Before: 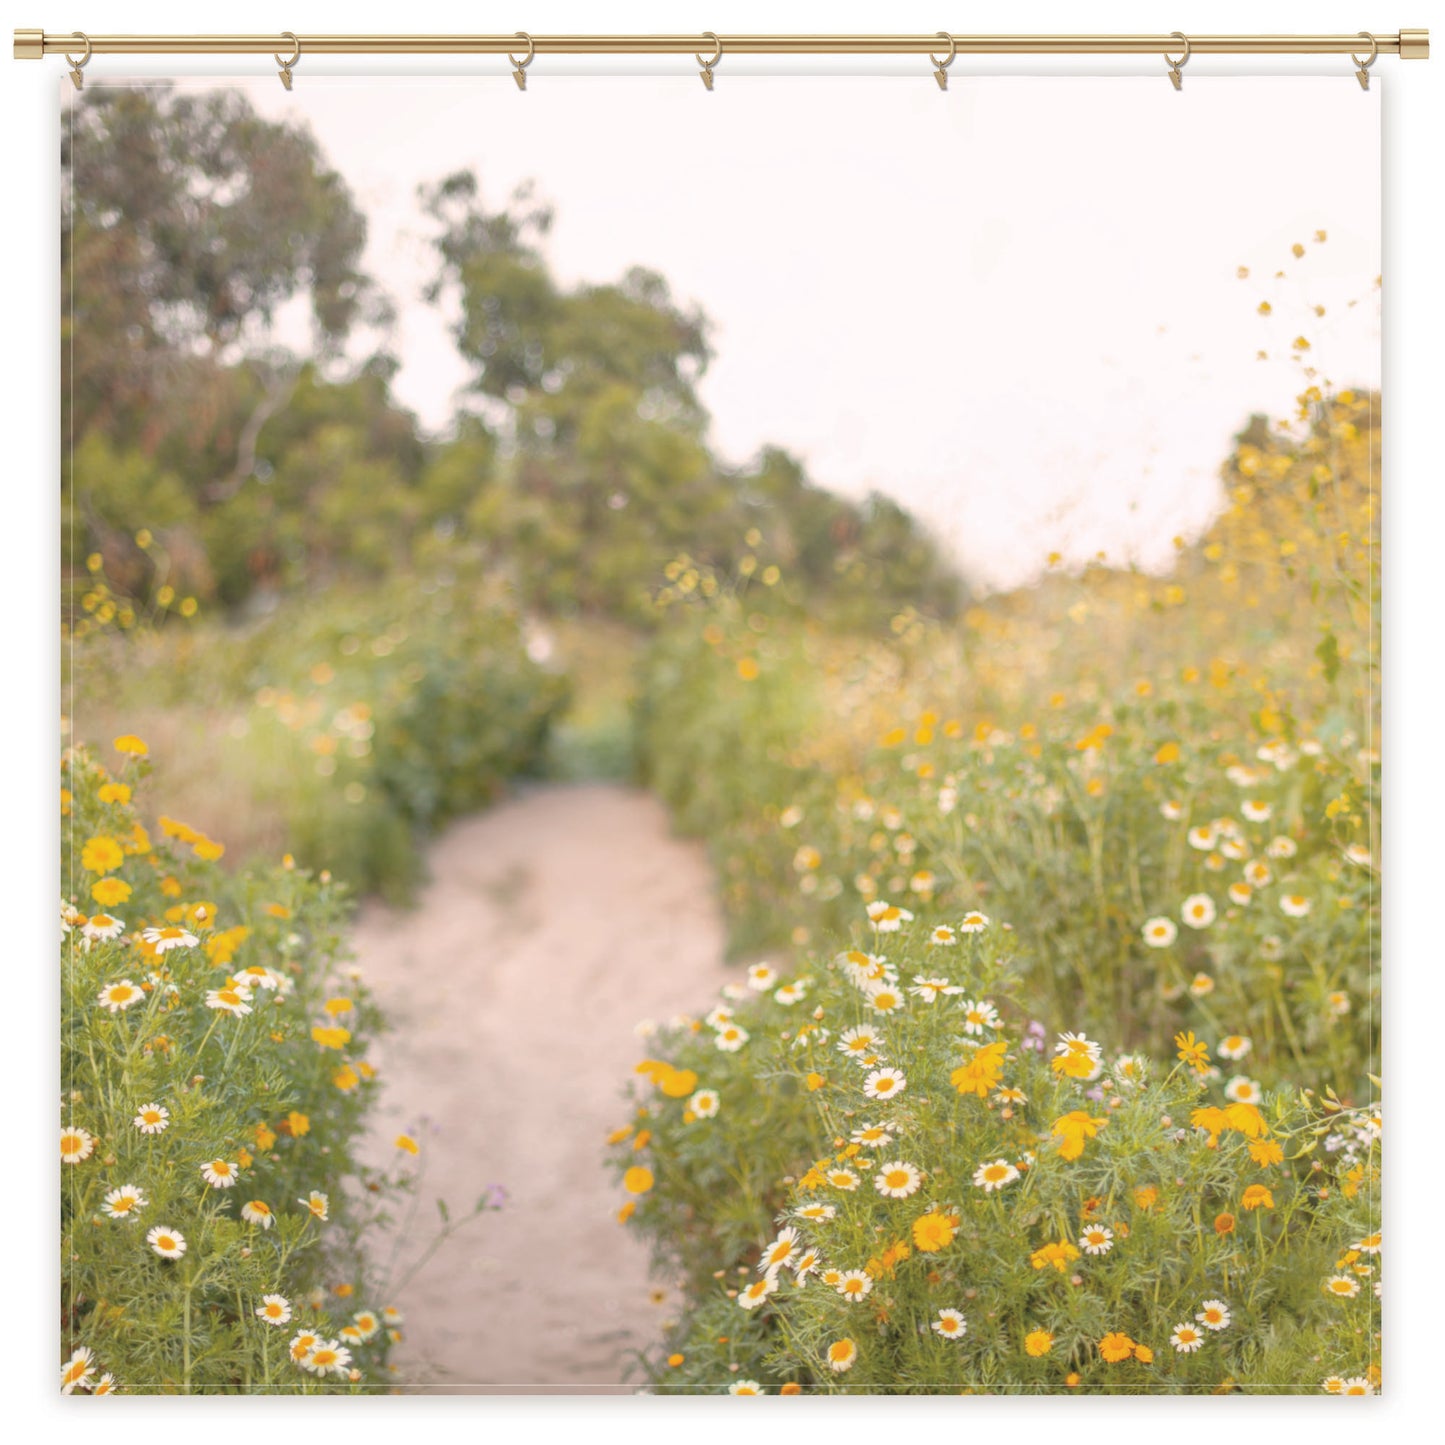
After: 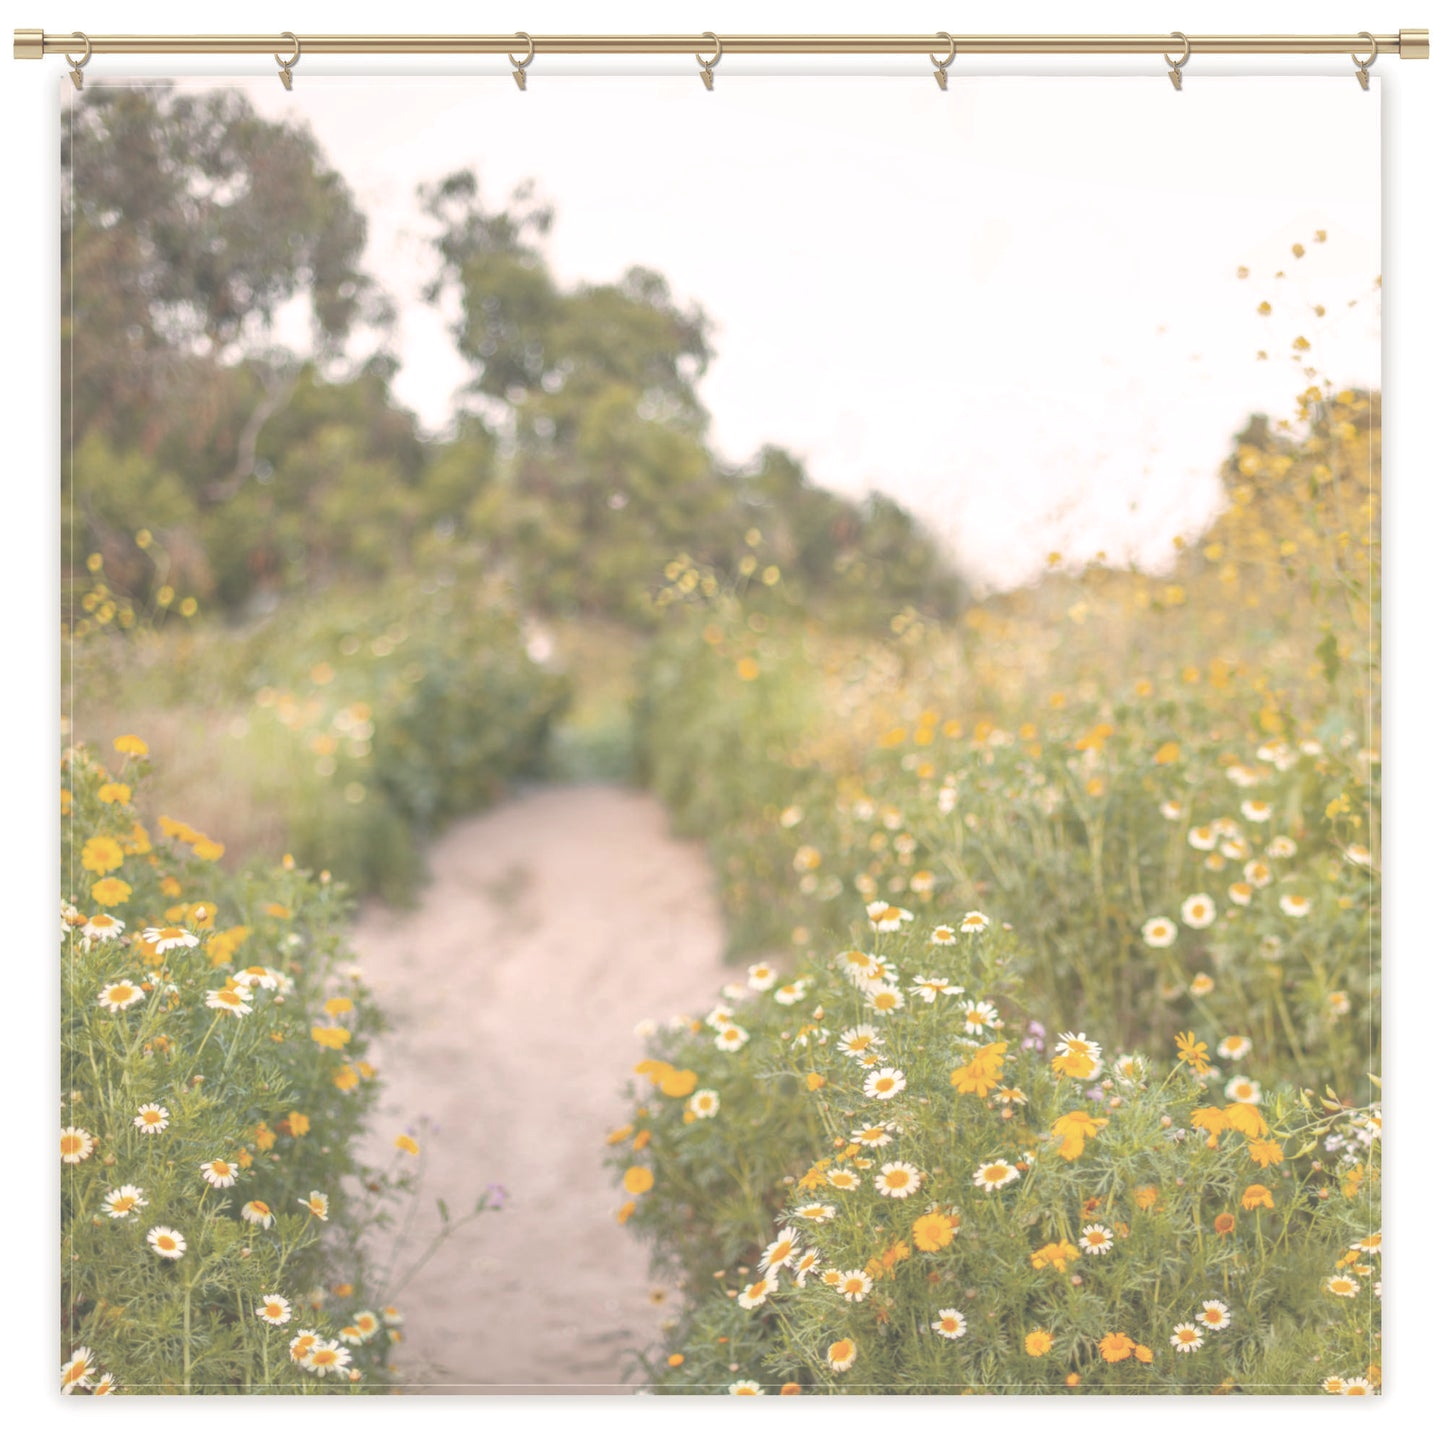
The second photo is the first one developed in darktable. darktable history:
local contrast: on, module defaults
exposure: black level correction -0.087, compensate exposure bias true, compensate highlight preservation false
